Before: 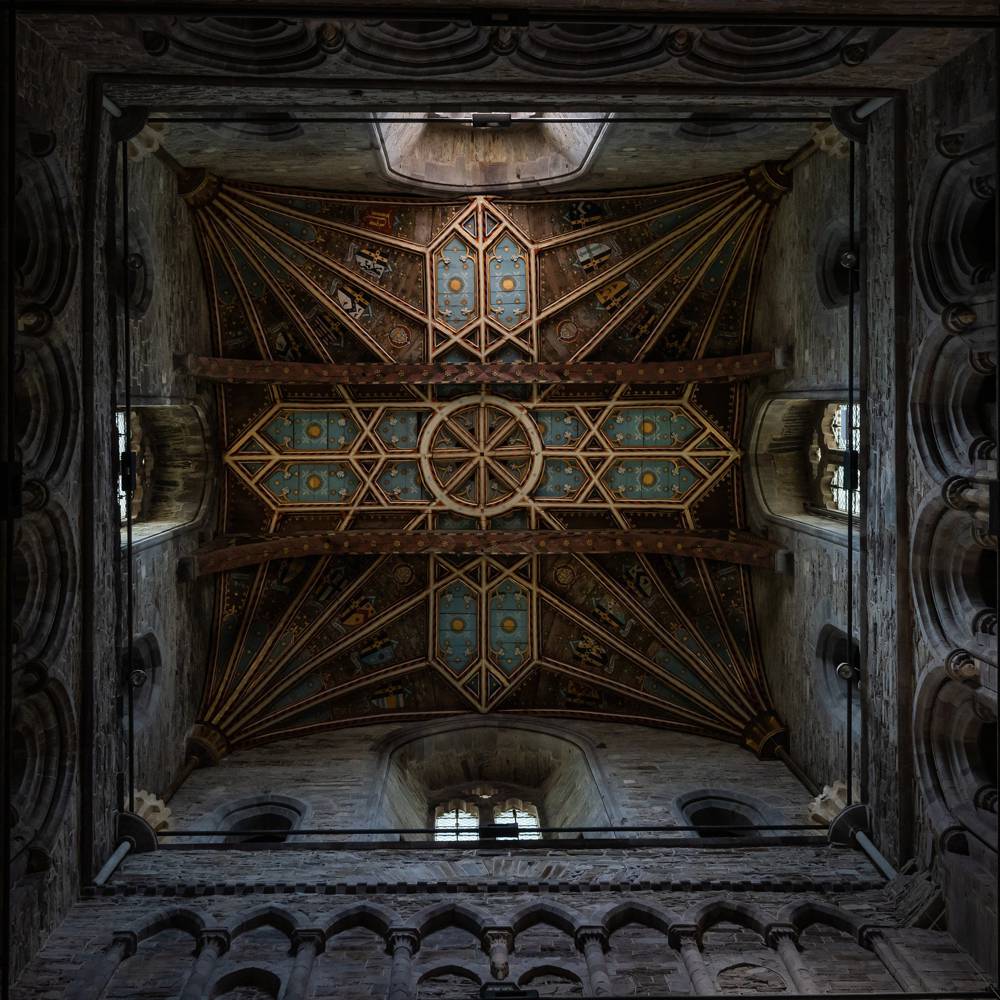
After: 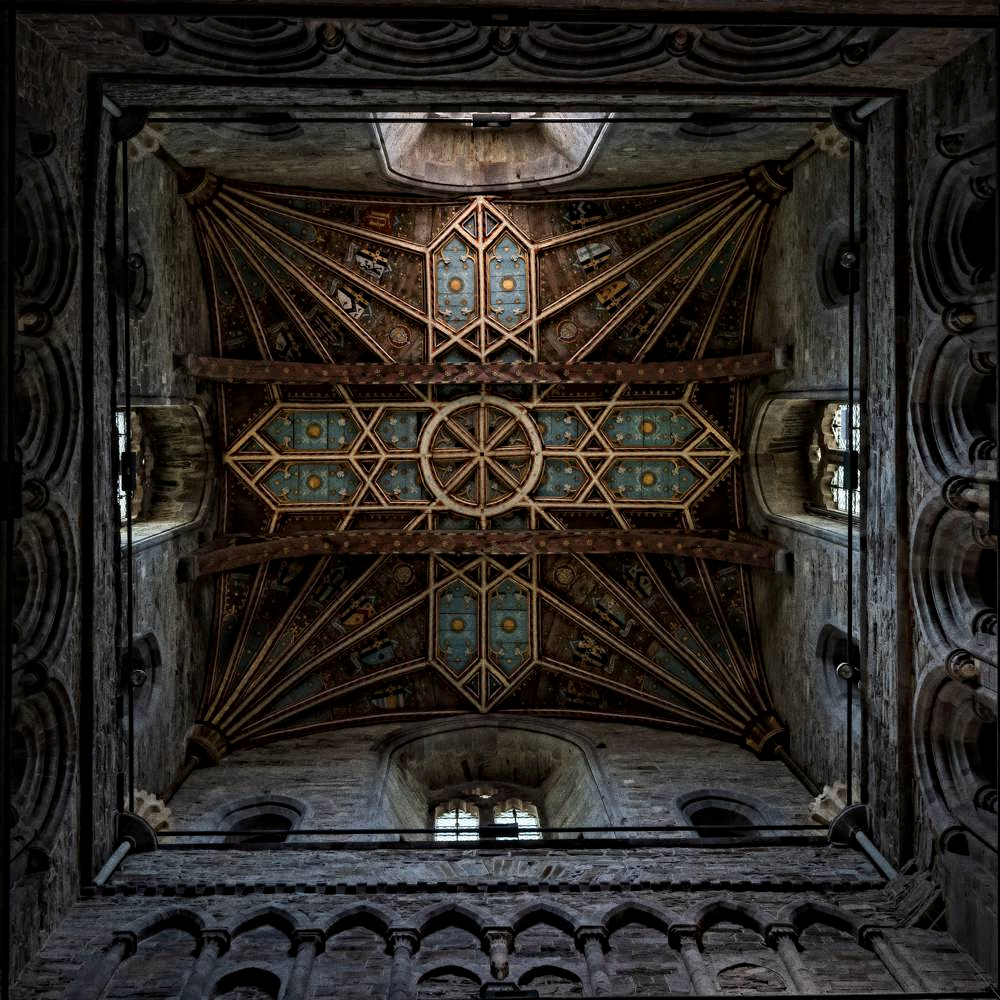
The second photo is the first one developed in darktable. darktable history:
local contrast: highlights 100%, shadows 100%, detail 120%, midtone range 0.2
grain: coarseness 0.09 ISO, strength 40%
contrast equalizer: y [[0.5, 0.5, 0.501, 0.63, 0.504, 0.5], [0.5 ×6], [0.5 ×6], [0 ×6], [0 ×6]]
